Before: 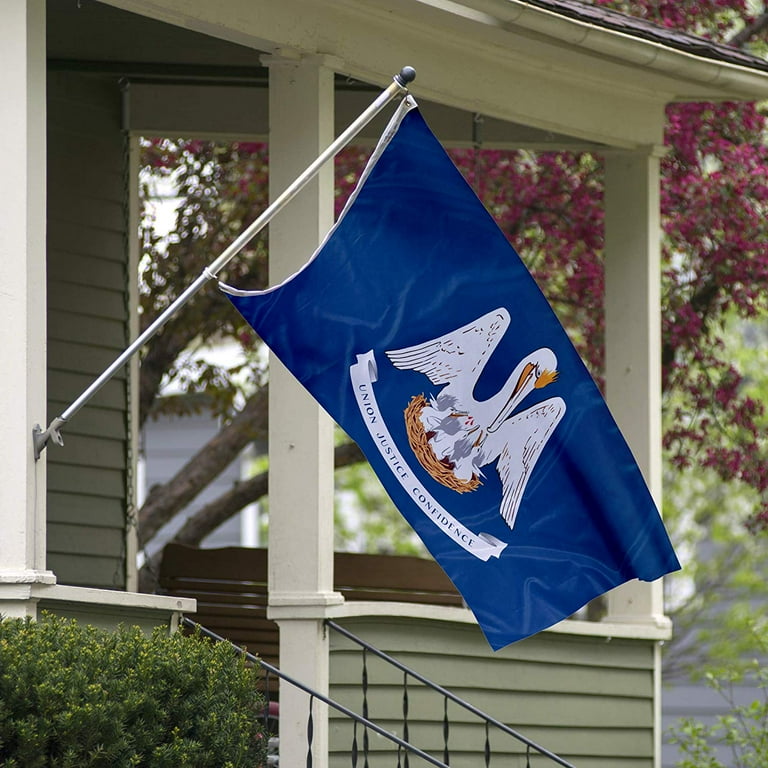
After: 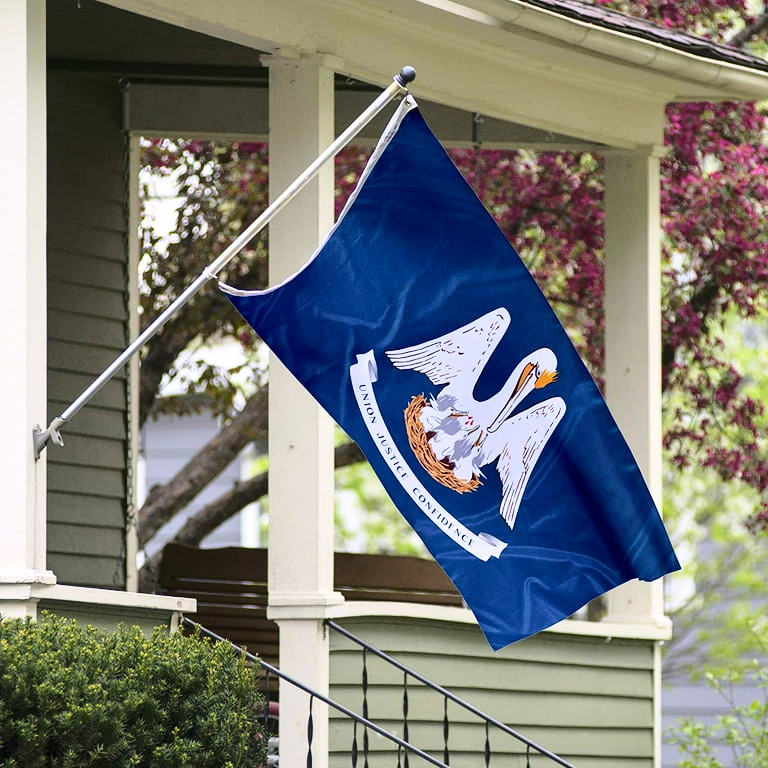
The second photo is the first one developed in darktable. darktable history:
base curve: curves: ch0 [(0, 0) (0.028, 0.03) (0.121, 0.232) (0.46, 0.748) (0.859, 0.968) (1, 1)]
white balance: red 1.009, blue 1.027
